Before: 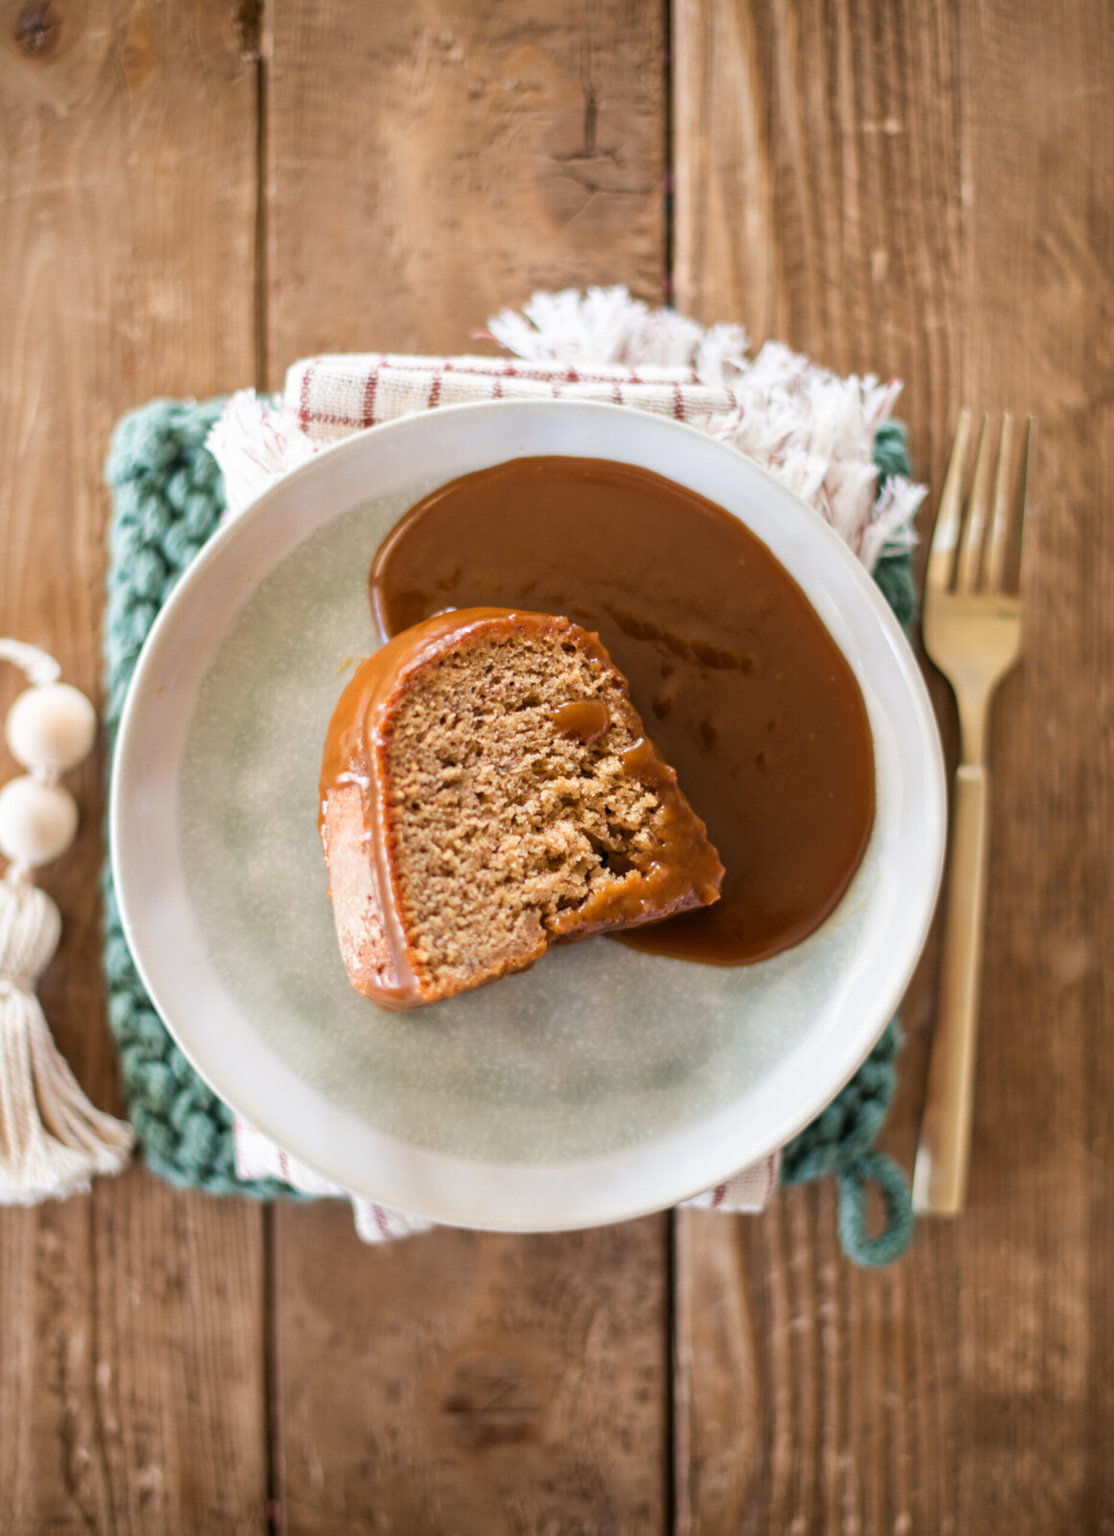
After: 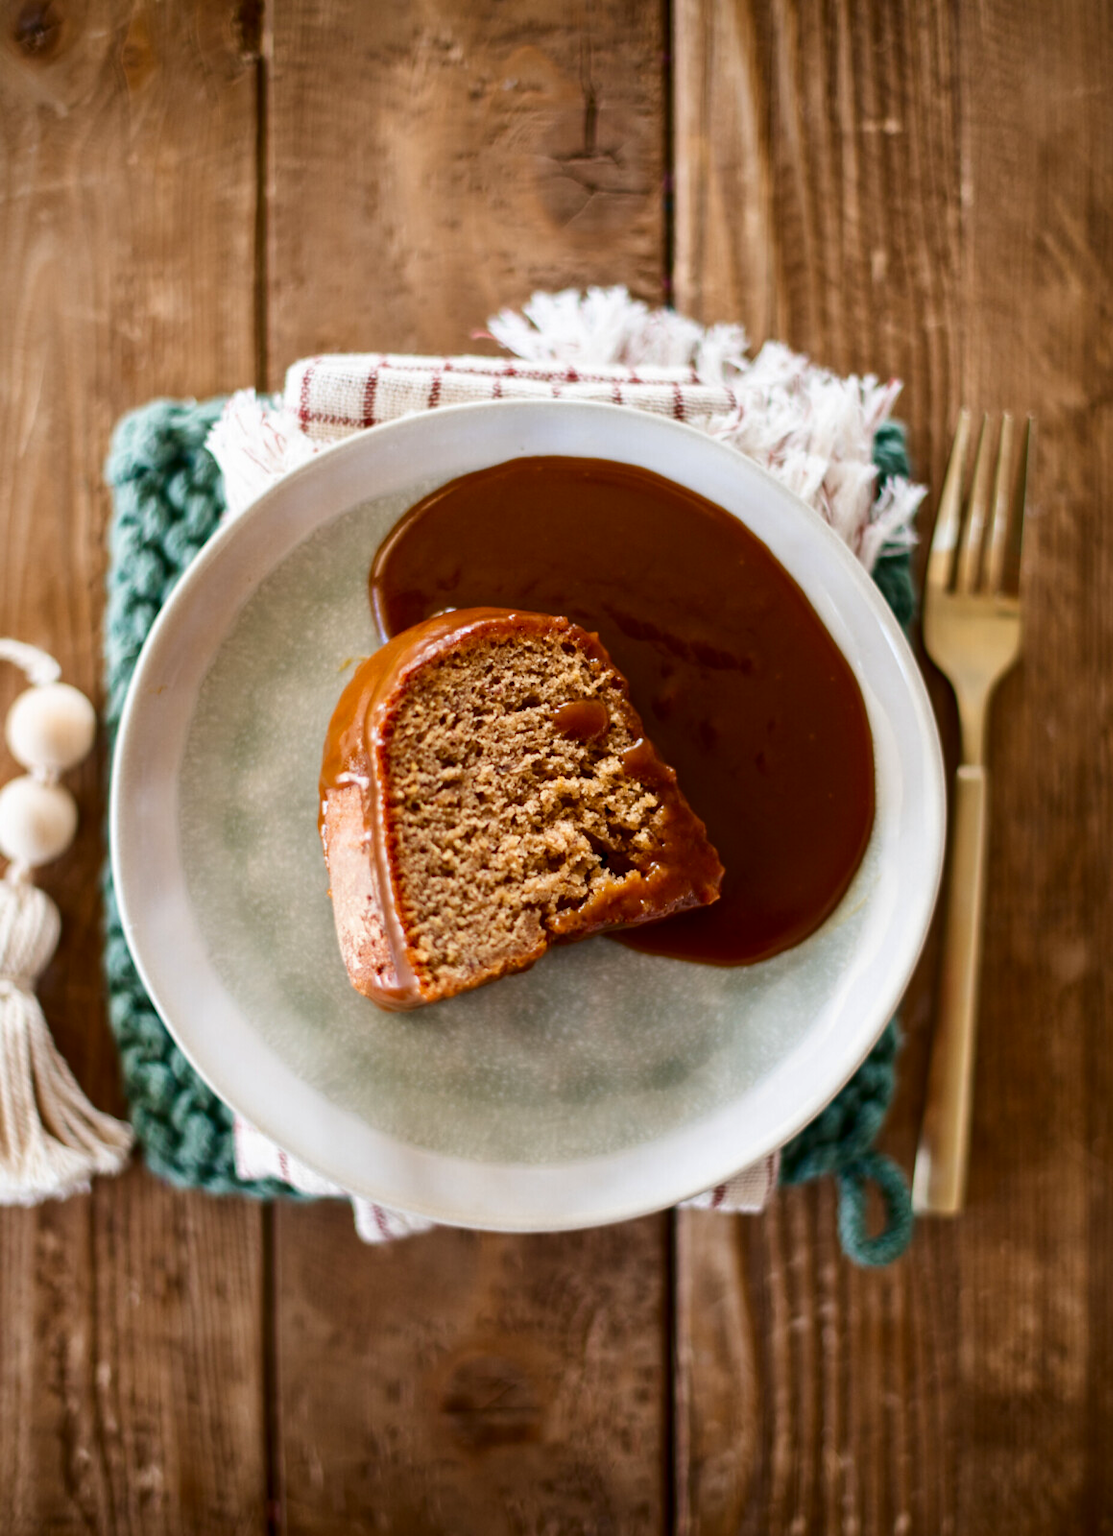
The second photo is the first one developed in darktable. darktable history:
contrast brightness saturation: contrast 0.131, brightness -0.224, saturation 0.141
